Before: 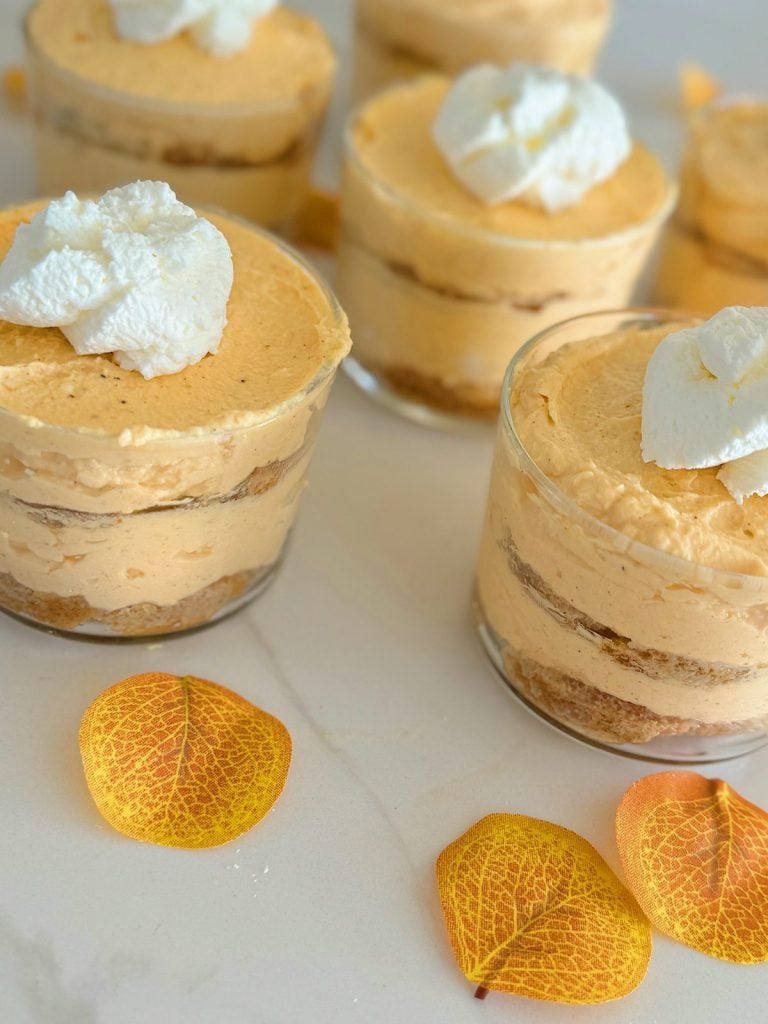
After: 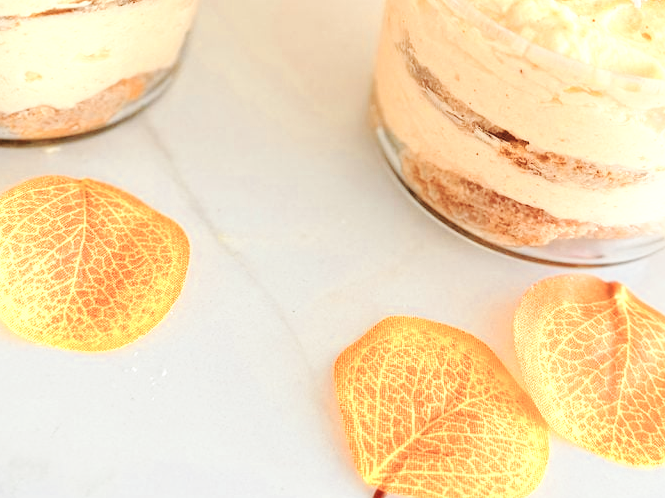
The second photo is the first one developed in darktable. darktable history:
crop and rotate: left 13.297%, top 48.557%, bottom 2.789%
shadows and highlights: shadows 11.78, white point adjustment 1.13, highlights -1.04, soften with gaussian
color zones: curves: ch0 [(0, 0.473) (0.001, 0.473) (0.226, 0.548) (0.4, 0.589) (0.525, 0.54) (0.728, 0.403) (0.999, 0.473) (1, 0.473)]; ch1 [(0, 0.619) (0.001, 0.619) (0.234, 0.388) (0.4, 0.372) (0.528, 0.422) (0.732, 0.53) (0.999, 0.619) (1, 0.619)]; ch2 [(0, 0.547) (0.001, 0.547) (0.226, 0.45) (0.4, 0.525) (0.525, 0.585) (0.8, 0.511) (0.999, 0.547) (1, 0.547)]
base curve: curves: ch0 [(0, 0) (0.028, 0.03) (0.121, 0.232) (0.46, 0.748) (0.859, 0.968) (1, 1)], preserve colors none
exposure: exposure -0.013 EV, compensate highlight preservation false
haze removal: compatibility mode true, adaptive false
contrast brightness saturation: brightness 0.127
